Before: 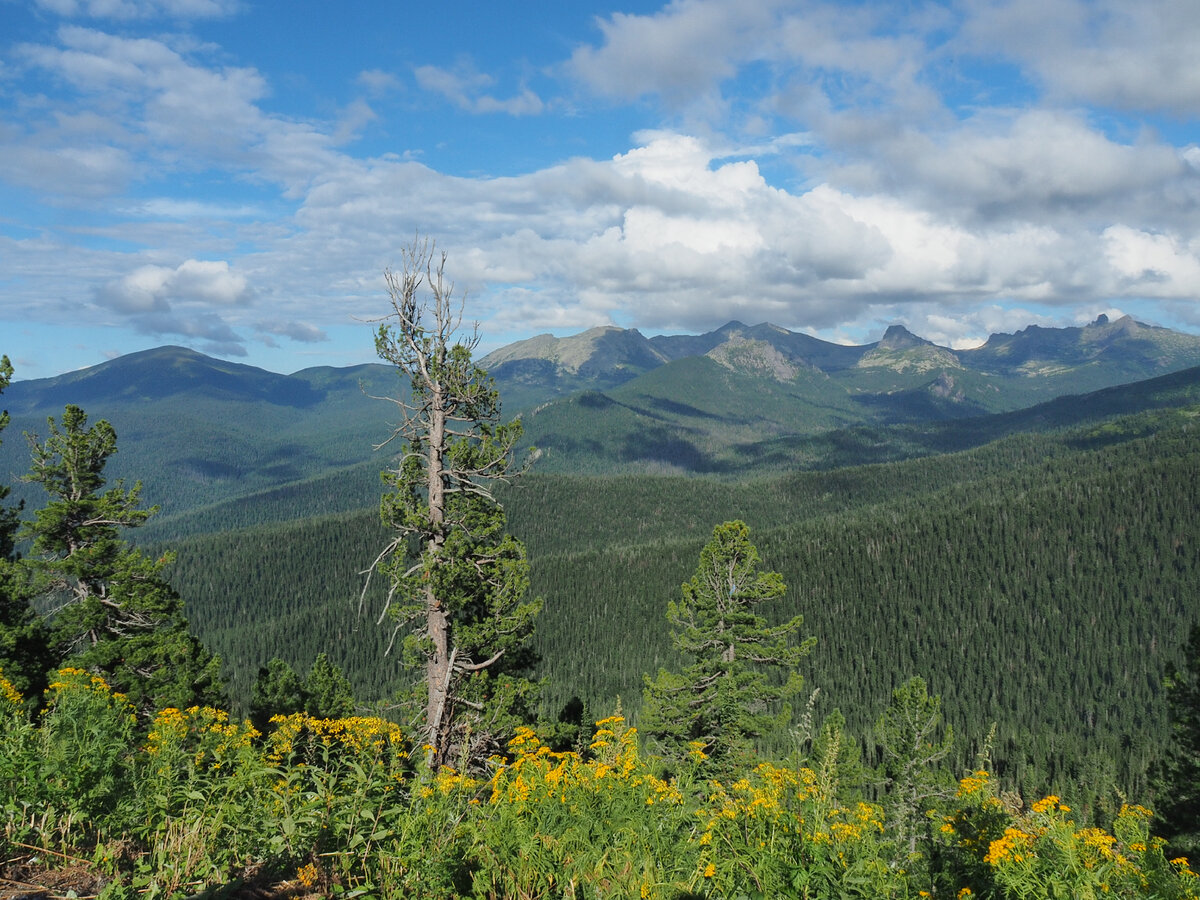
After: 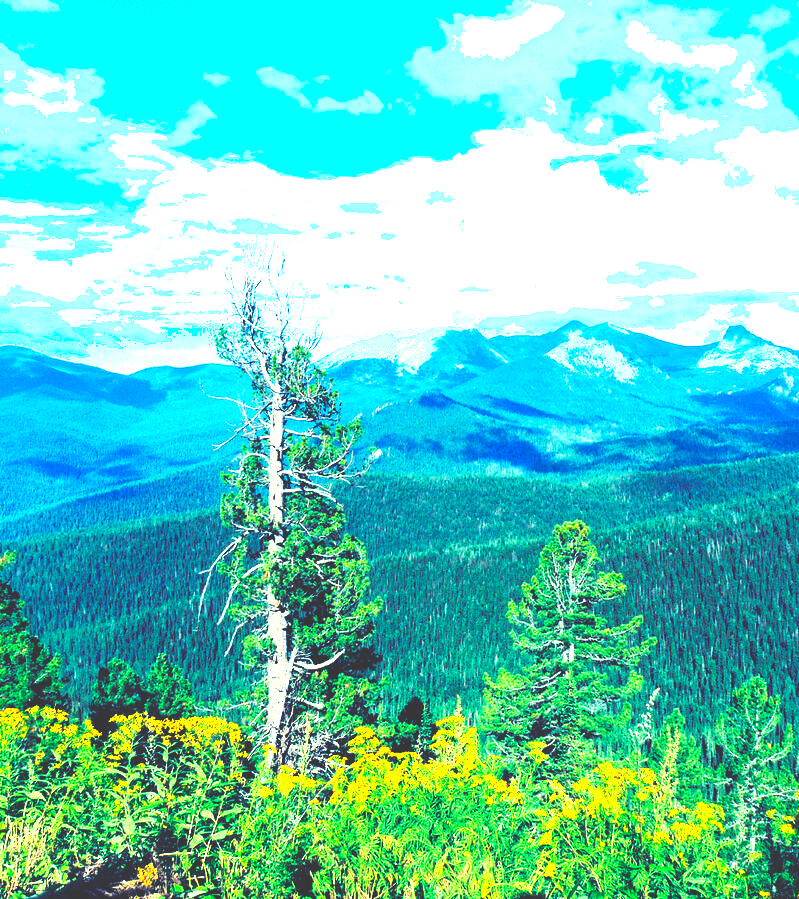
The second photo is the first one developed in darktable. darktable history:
exposure: black level correction 0, exposure 1.675 EV, compensate exposure bias true, compensate highlight preservation false
rgb levels: levels [[0.027, 0.429, 0.996], [0, 0.5, 1], [0, 0.5, 1]]
base curve: curves: ch0 [(0, 0.036) (0.083, 0.04) (0.804, 1)], preserve colors none
rgb curve: curves: ch0 [(0, 0.186) (0.314, 0.284) (0.576, 0.466) (0.805, 0.691) (0.936, 0.886)]; ch1 [(0, 0.186) (0.314, 0.284) (0.581, 0.534) (0.771, 0.746) (0.936, 0.958)]; ch2 [(0, 0.216) (0.275, 0.39) (1, 1)], mode RGB, independent channels, compensate middle gray true, preserve colors none
crop and rotate: left 13.342%, right 19.991%
